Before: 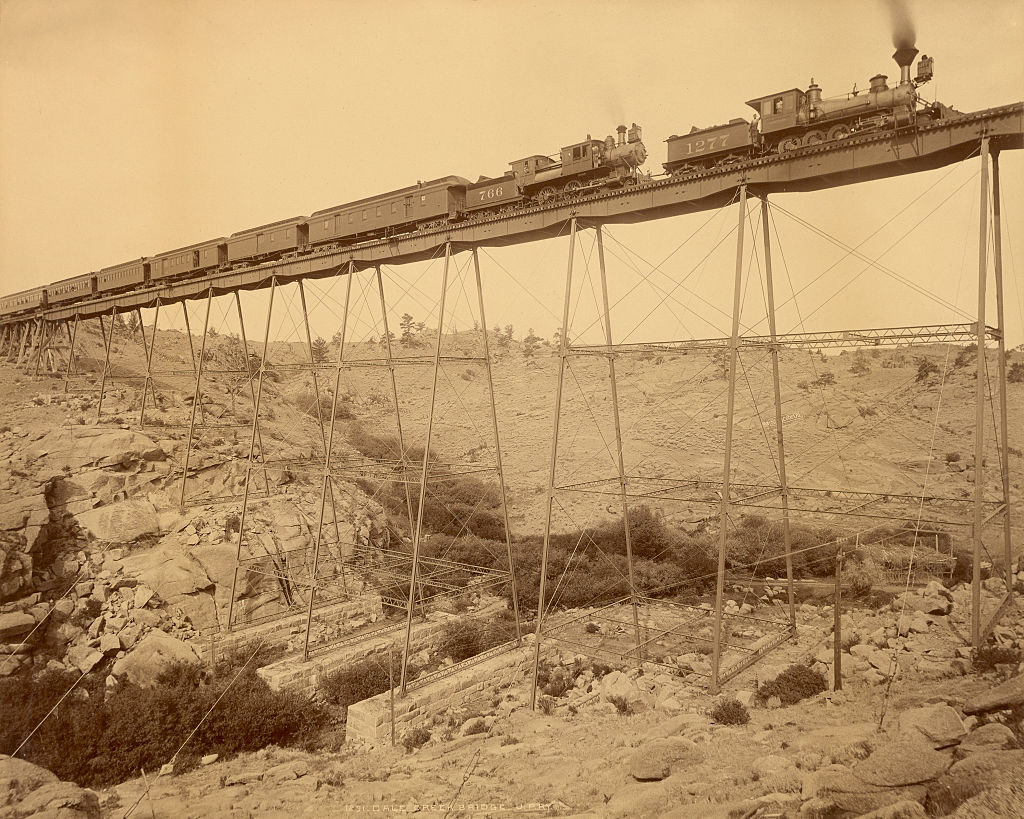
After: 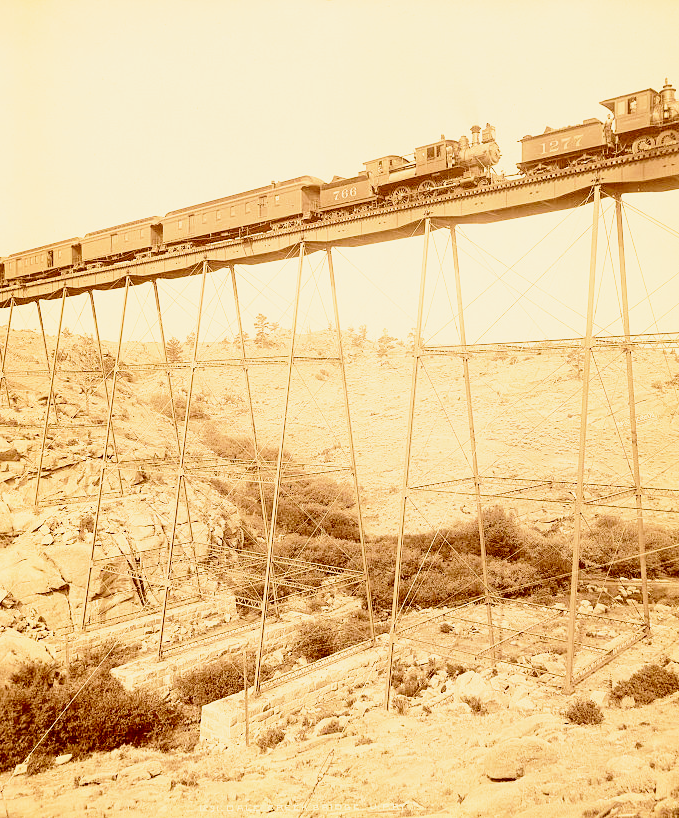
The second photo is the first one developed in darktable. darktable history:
crop and rotate: left 14.287%, right 19.321%
base curve: curves: ch0 [(0, 0) (0.012, 0.01) (0.073, 0.168) (0.31, 0.711) (0.645, 0.957) (1, 1)], preserve colors none
contrast brightness saturation: contrast -0.199, saturation 0.188
exposure: exposure -0.042 EV, compensate highlight preservation false
tone curve: curves: ch0 [(0, 0) (0.003, 0.003) (0.011, 0.005) (0.025, 0.008) (0.044, 0.012) (0.069, 0.02) (0.1, 0.031) (0.136, 0.047) (0.177, 0.088) (0.224, 0.141) (0.277, 0.222) (0.335, 0.32) (0.399, 0.422) (0.468, 0.523) (0.543, 0.623) (0.623, 0.716) (0.709, 0.796) (0.801, 0.878) (0.898, 0.957) (1, 1)], color space Lab, independent channels, preserve colors none
